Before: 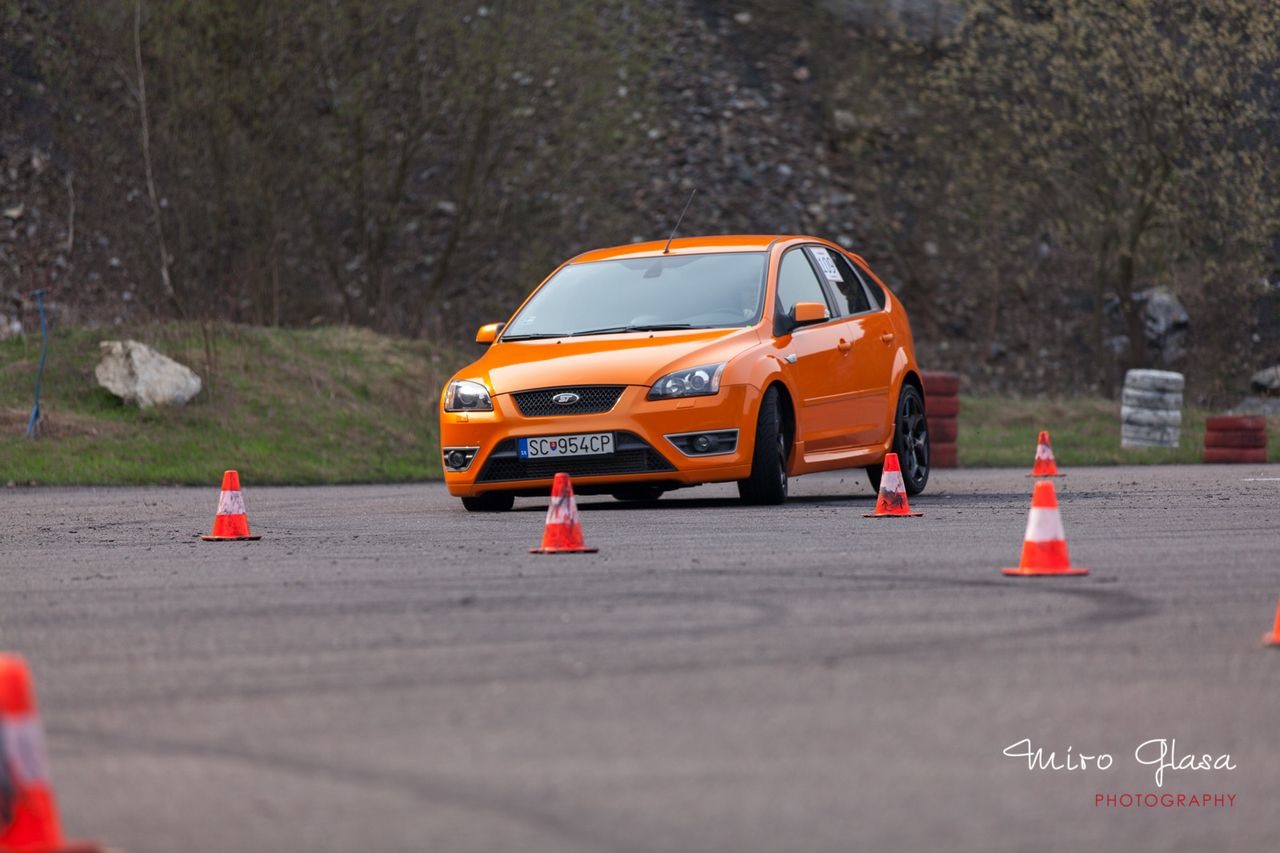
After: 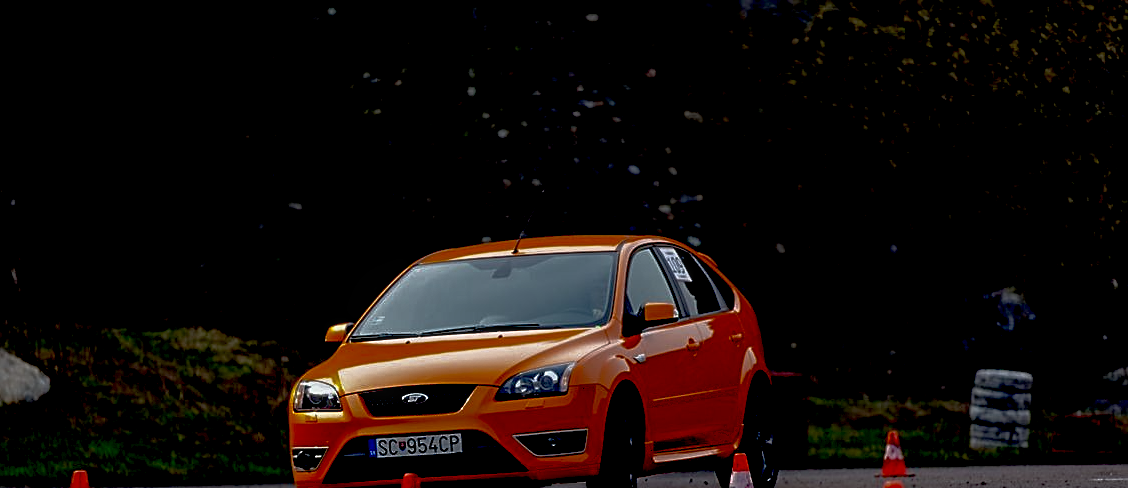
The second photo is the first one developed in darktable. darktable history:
crop and rotate: left 11.812%, bottom 42.776%
local contrast: on, module defaults
base curve: curves: ch0 [(0, 0) (0.564, 0.291) (0.802, 0.731) (1, 1)]
exposure: black level correction 0.1, exposure -0.092 EV, compensate highlight preservation false
sharpen: on, module defaults
white balance: red 0.978, blue 0.999
